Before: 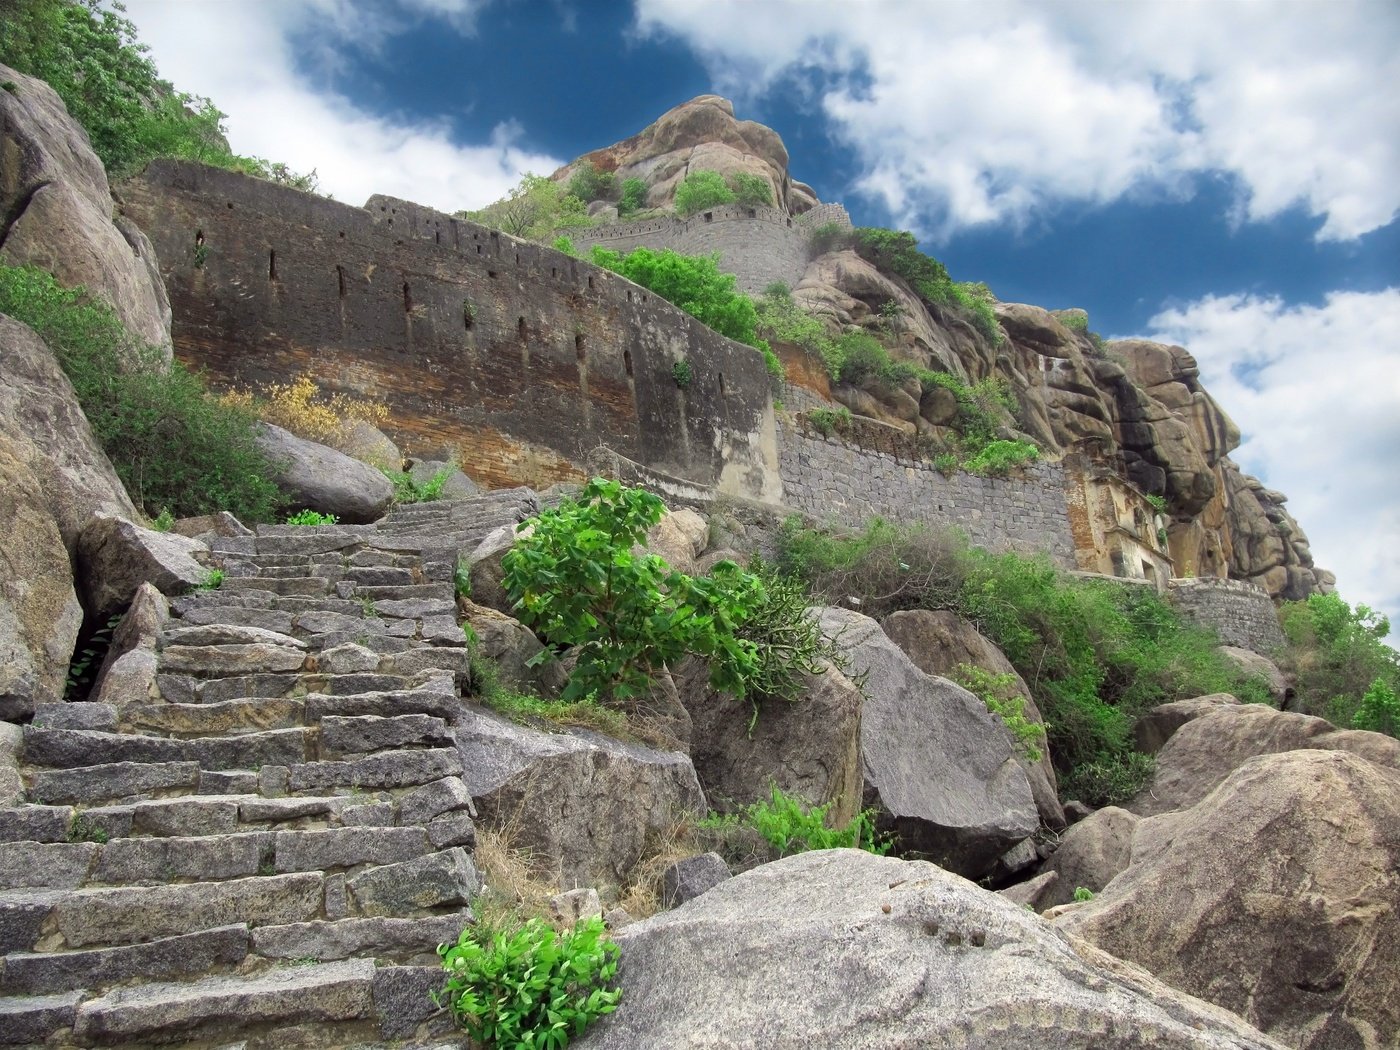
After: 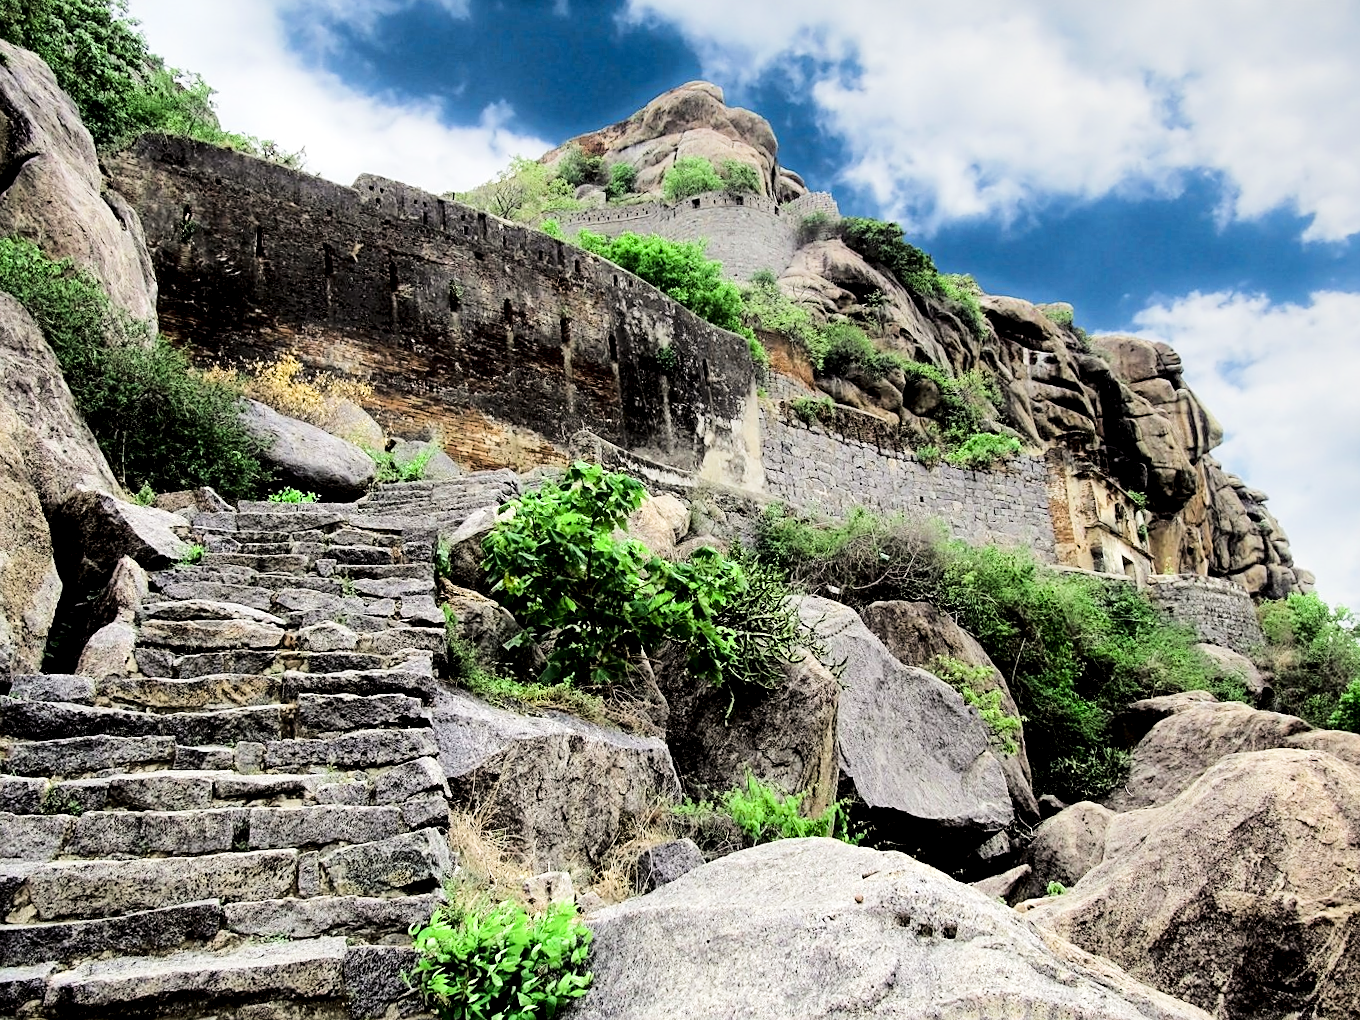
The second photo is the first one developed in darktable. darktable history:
crop and rotate: angle -1.26°
sharpen: radius 1.904, amount 0.415, threshold 1.346
color balance rgb: shadows lift › hue 84.78°, perceptual saturation grading › global saturation -2.461%, perceptual saturation grading › highlights -7.183%, perceptual saturation grading › mid-tones 8.381%, perceptual saturation grading › shadows 4.297%, global vibrance 20%
tone curve: curves: ch0 [(0, 0) (0.003, 0.031) (0.011, 0.033) (0.025, 0.038) (0.044, 0.049) (0.069, 0.059) (0.1, 0.071) (0.136, 0.093) (0.177, 0.142) (0.224, 0.204) (0.277, 0.292) (0.335, 0.387) (0.399, 0.484) (0.468, 0.567) (0.543, 0.643) (0.623, 0.712) (0.709, 0.776) (0.801, 0.837) (0.898, 0.903) (1, 1)]
local contrast: highlights 140%, shadows 136%, detail 139%, midtone range 0.256
filmic rgb: black relative exposure -5.1 EV, white relative exposure 3.95 EV, hardness 2.88, contrast 1.396, highlights saturation mix -30.43%
exposure: compensate highlight preservation false
